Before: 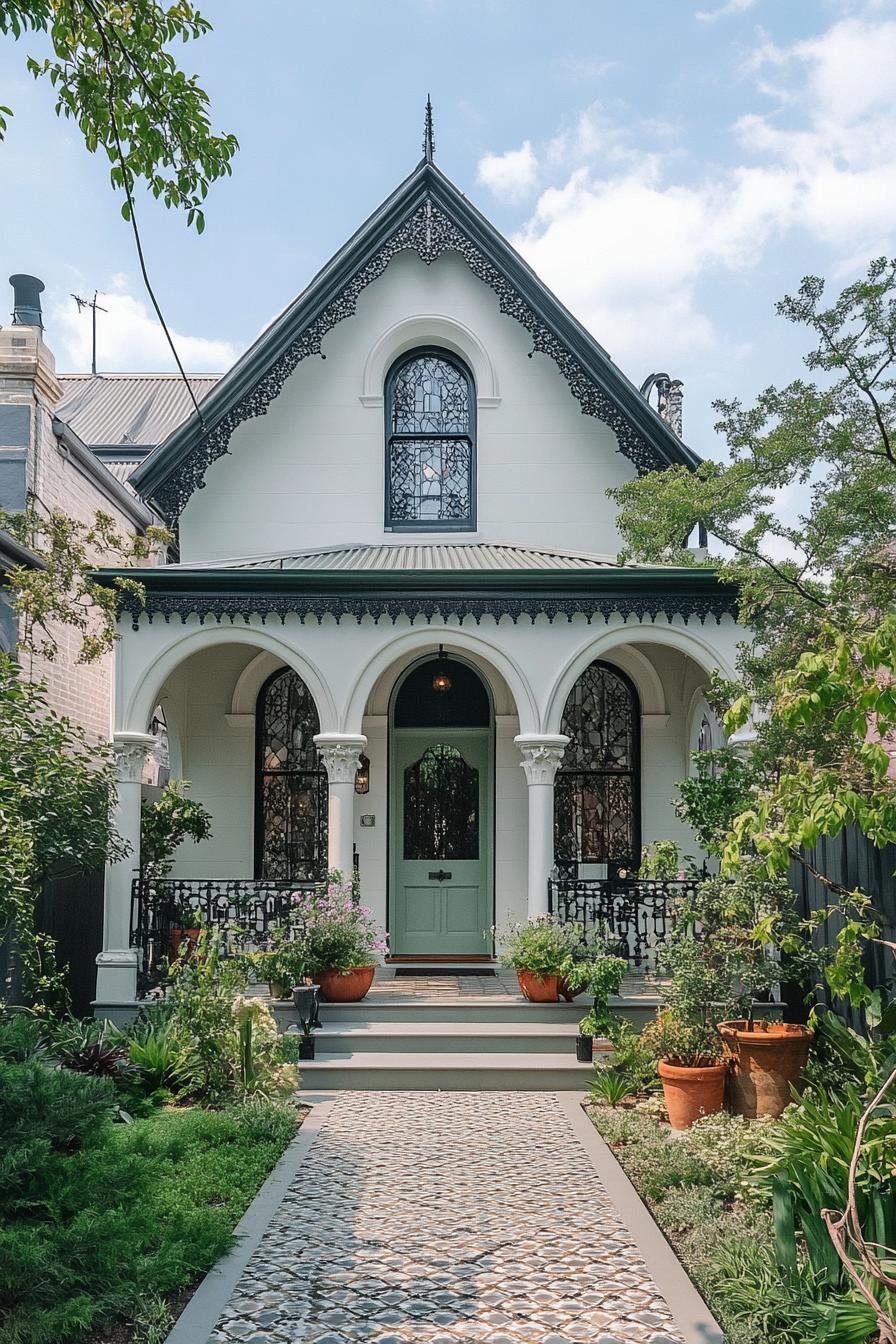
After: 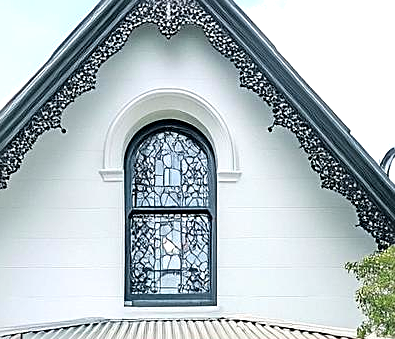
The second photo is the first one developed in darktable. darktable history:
tone equalizer: -8 EV -0.727 EV, -7 EV -0.675 EV, -6 EV -0.617 EV, -5 EV -0.381 EV, -3 EV 0.404 EV, -2 EV 0.6 EV, -1 EV 0.68 EV, +0 EV 0.772 EV
sharpen: on, module defaults
haze removal: compatibility mode true, adaptive false
crop: left 29.048%, top 16.84%, right 26.764%, bottom 57.933%
